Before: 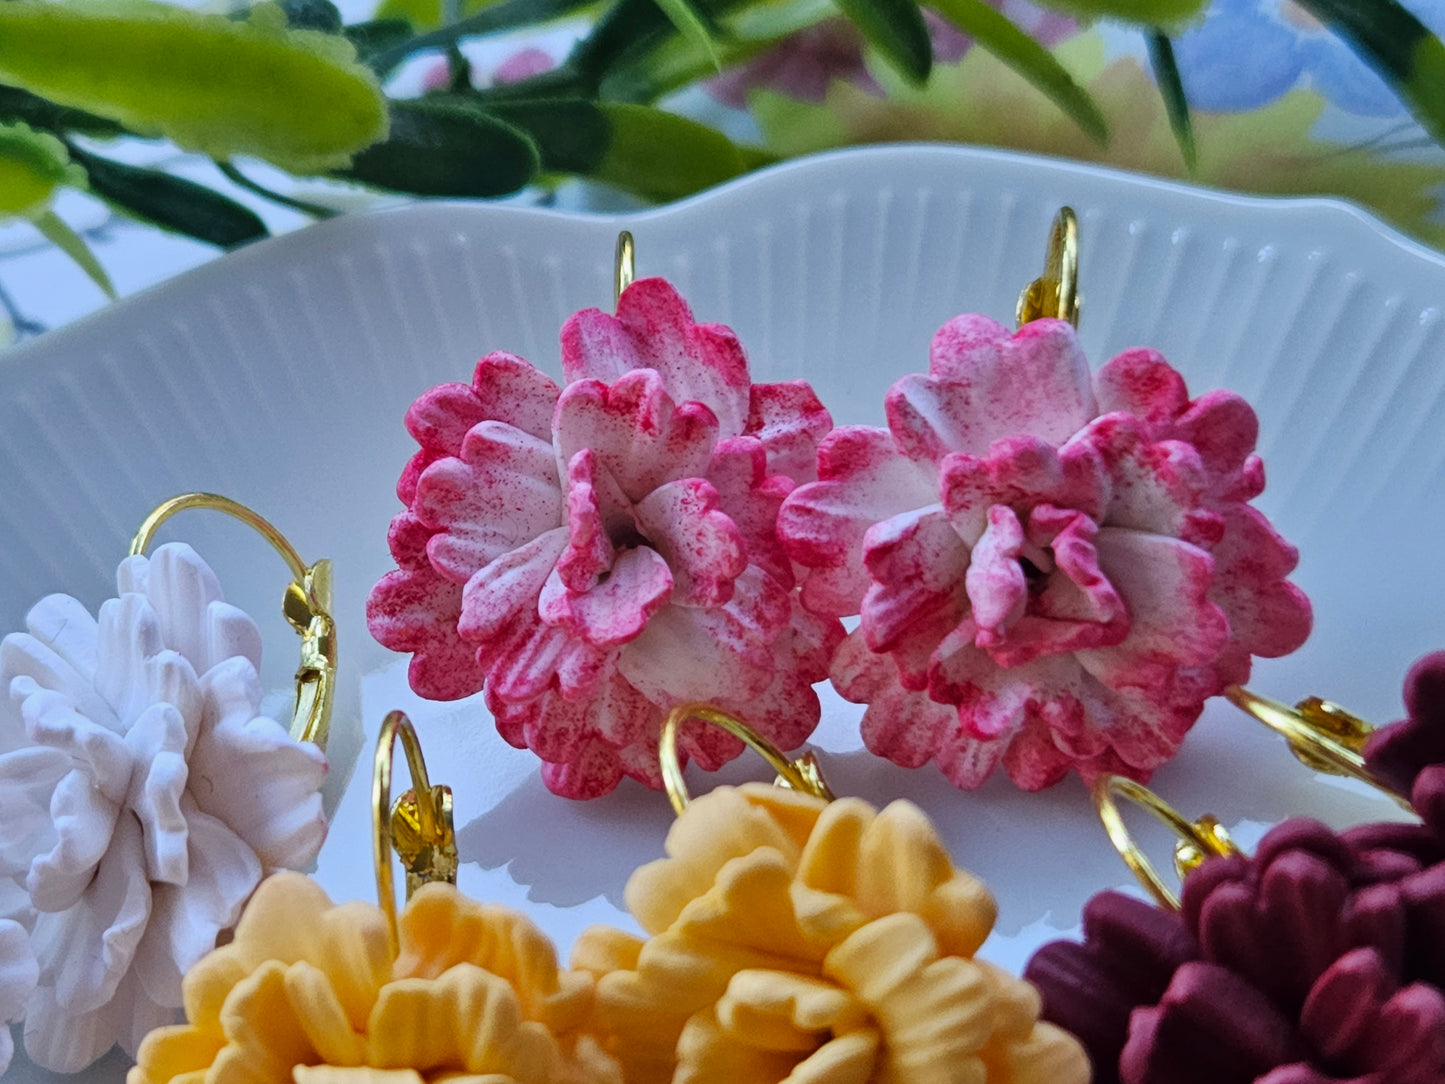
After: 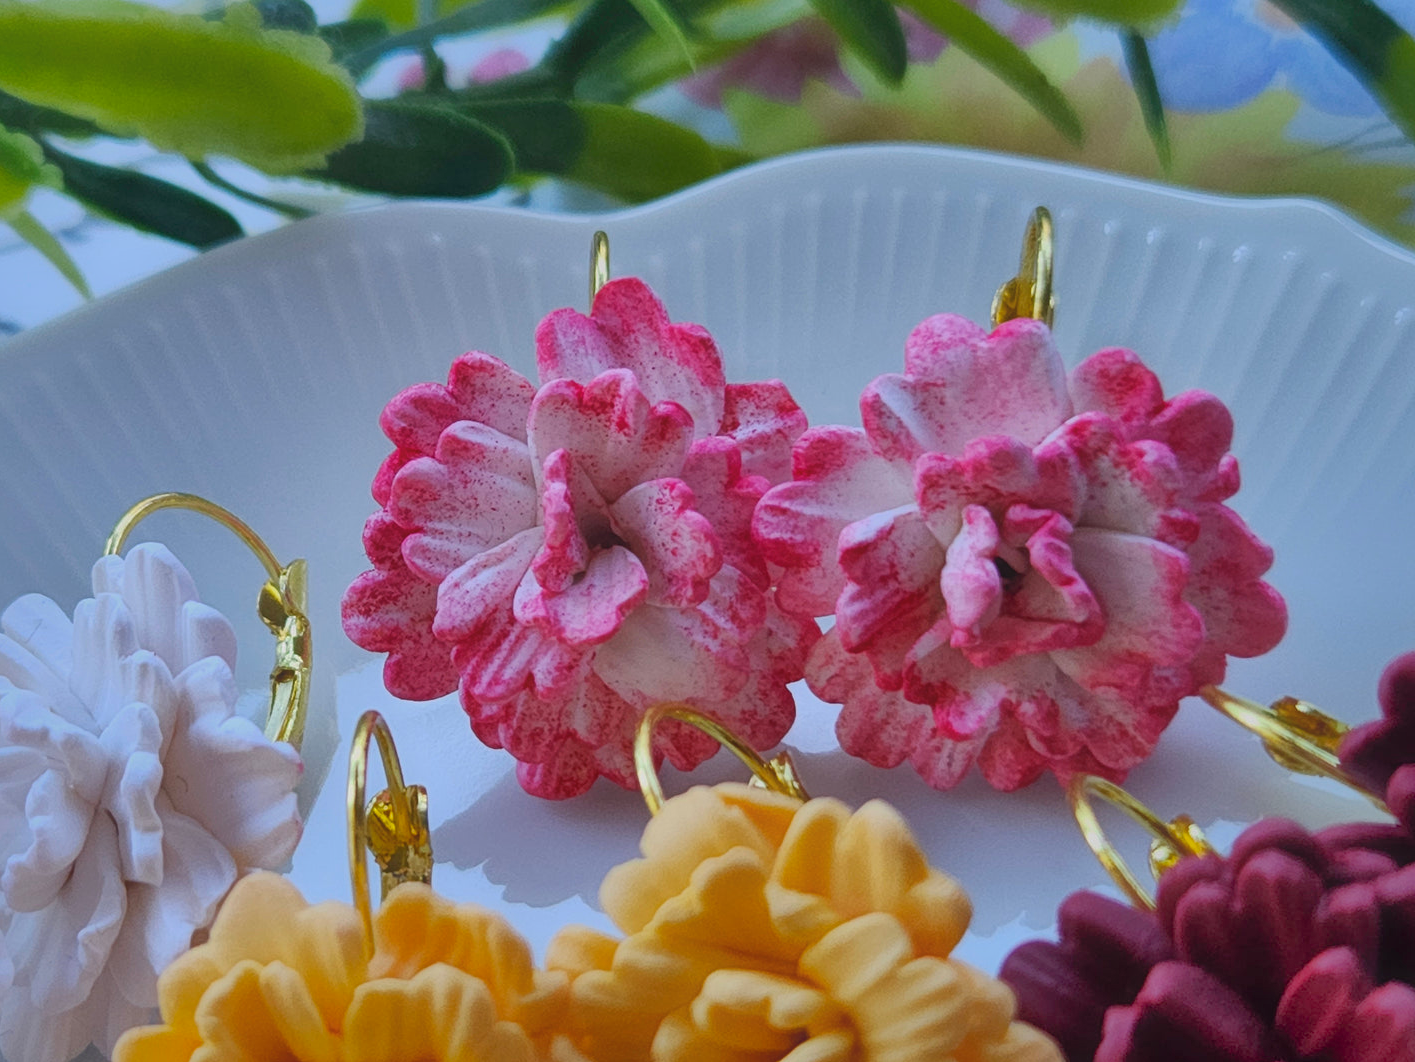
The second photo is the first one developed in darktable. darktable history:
contrast equalizer: y [[0.5, 0.496, 0.435, 0.435, 0.496, 0.5], [0.5 ×6], [0.5 ×6], [0 ×6], [0 ×6]]
crop: left 1.743%, right 0.268%, bottom 2.011%
shadows and highlights: shadows 60, highlights -60
